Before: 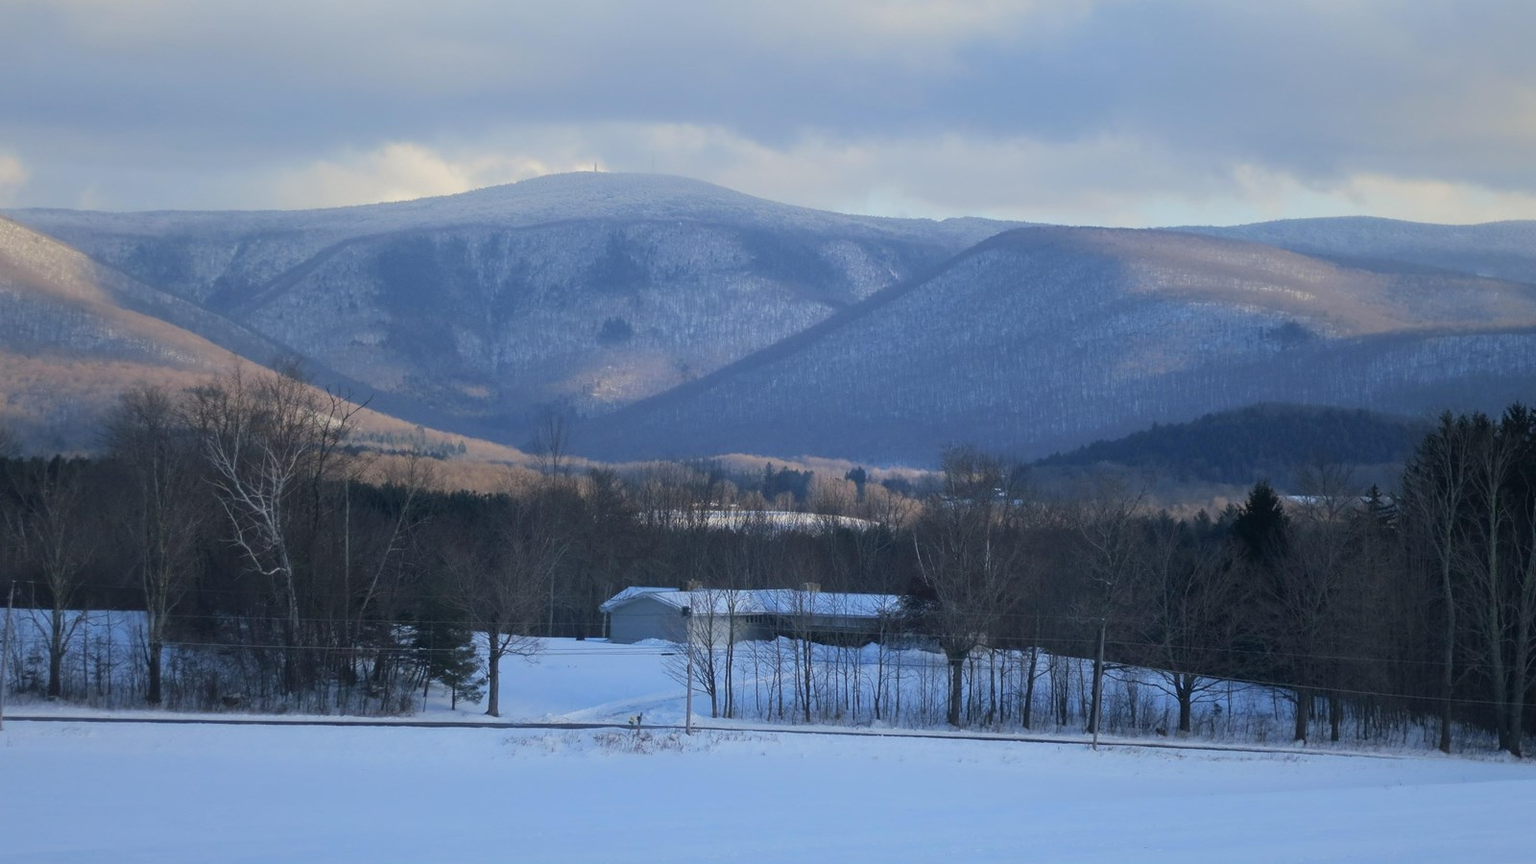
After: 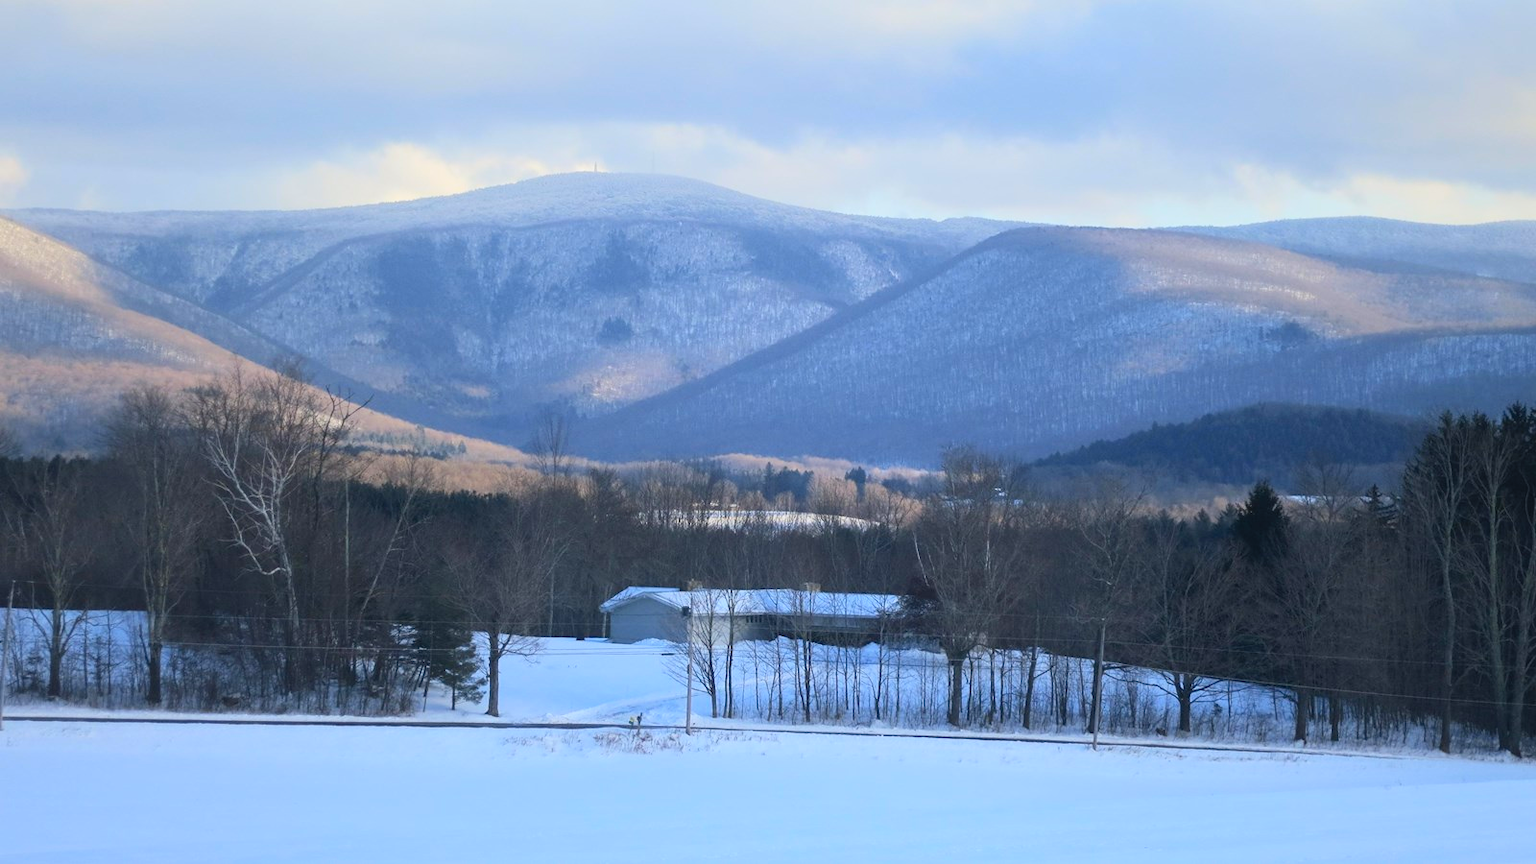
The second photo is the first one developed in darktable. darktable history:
exposure: exposure 0.127 EV, compensate exposure bias true, compensate highlight preservation false
contrast brightness saturation: contrast 0.2, brightness 0.168, saturation 0.219
